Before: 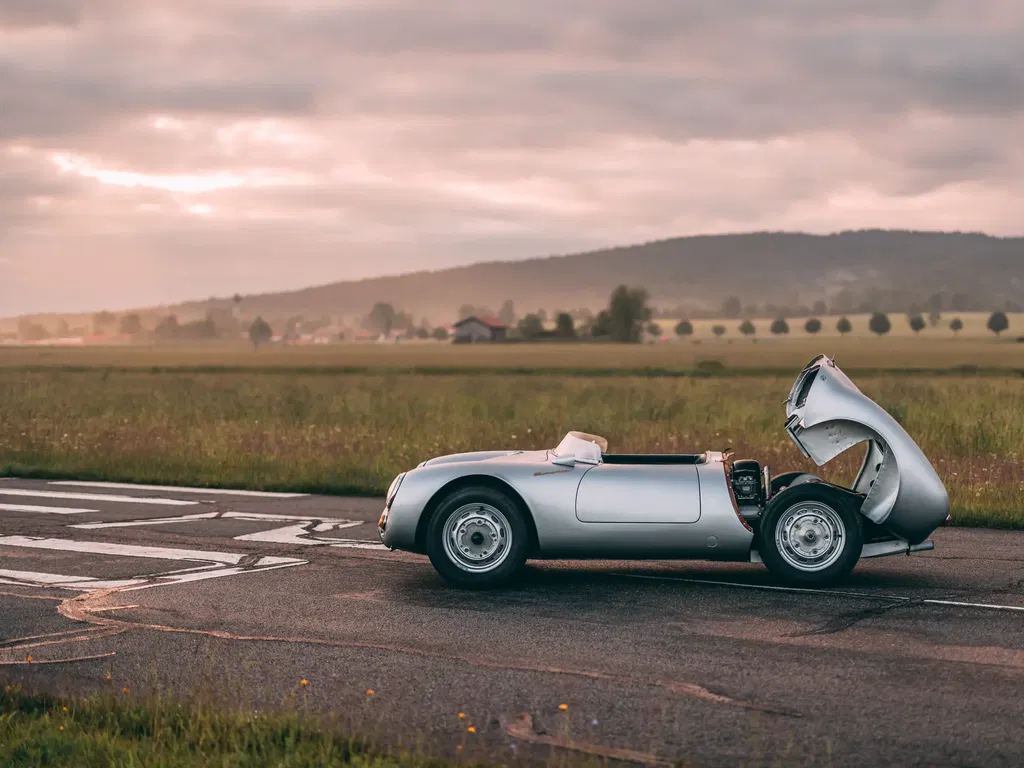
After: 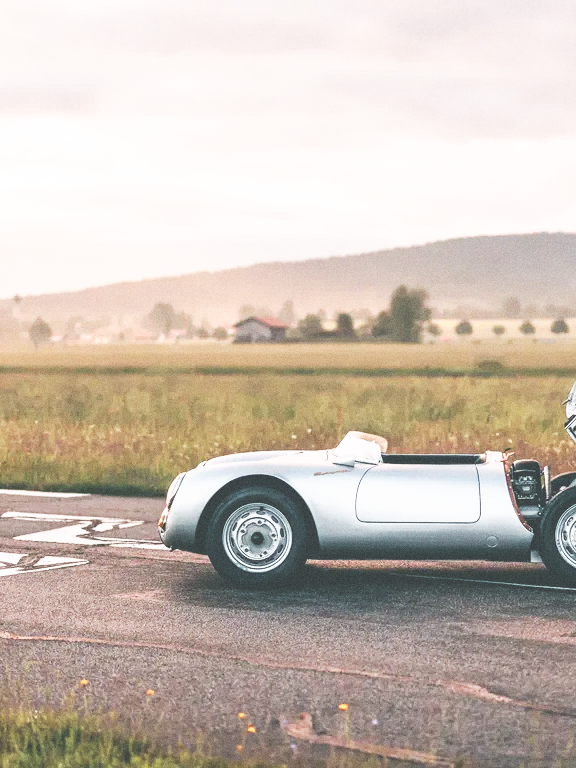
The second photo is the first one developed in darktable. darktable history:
exposure: black level correction -0.041, exposure 0.064 EV, compensate highlight preservation false
crop: left 21.496%, right 22.254%
rgb curve: curves: ch0 [(0, 0) (0.078, 0.051) (0.929, 0.956) (1, 1)], compensate middle gray true
base curve: curves: ch0 [(0, 0) (0.007, 0.004) (0.027, 0.03) (0.046, 0.07) (0.207, 0.54) (0.442, 0.872) (0.673, 0.972) (1, 1)], preserve colors none
grain: coarseness 0.47 ISO
